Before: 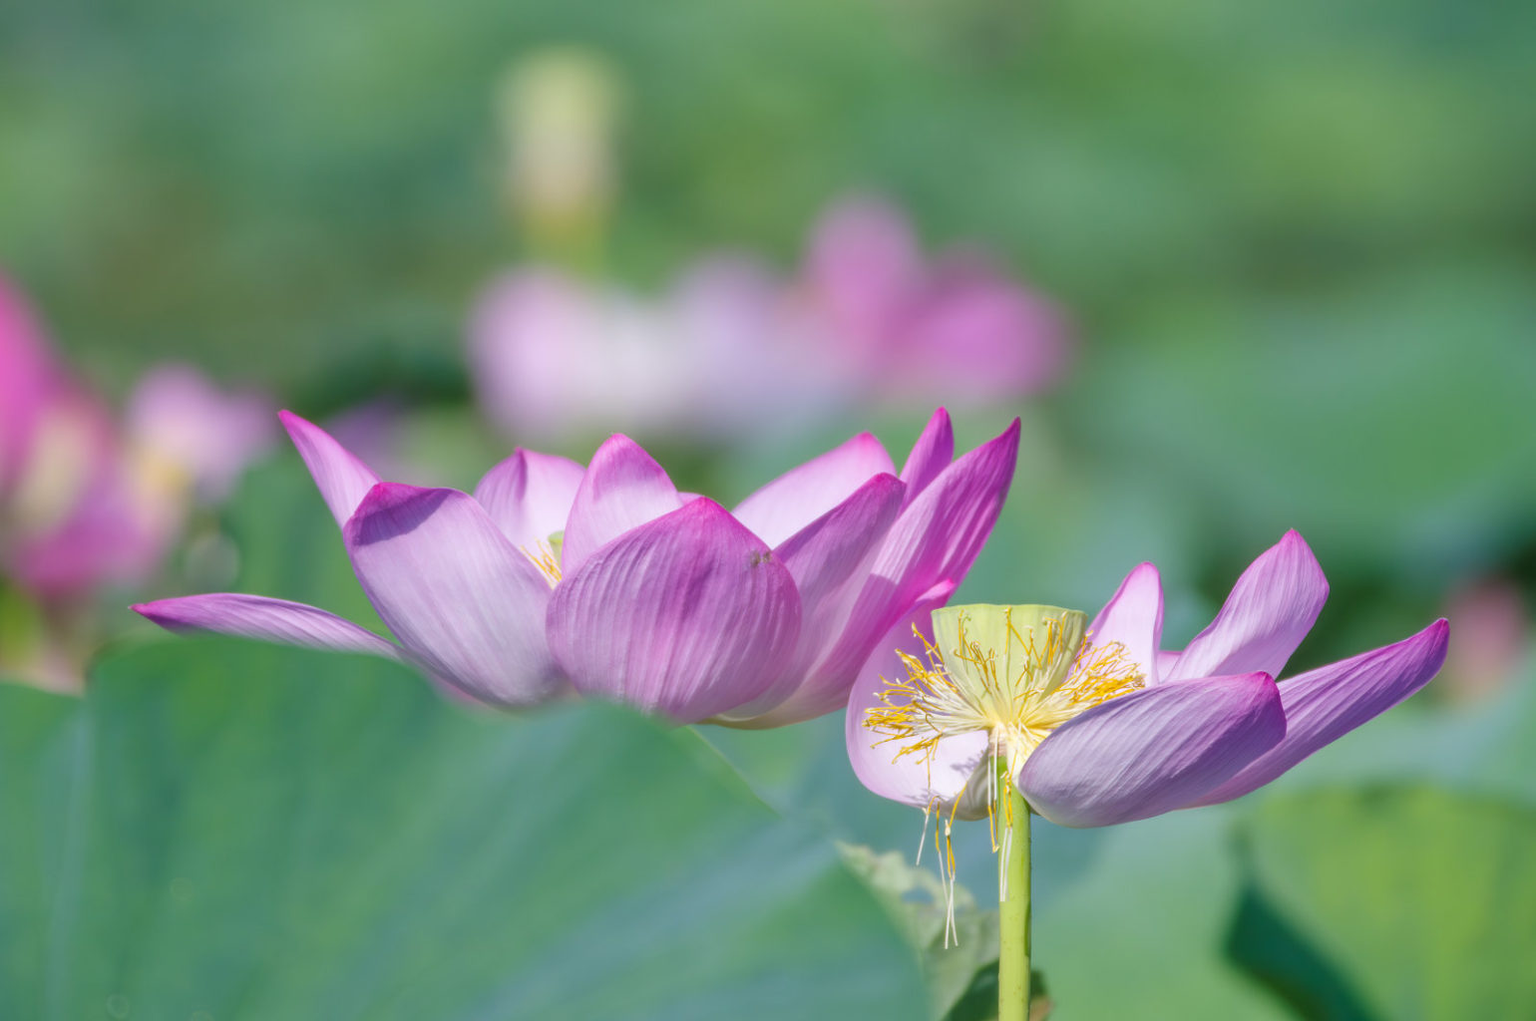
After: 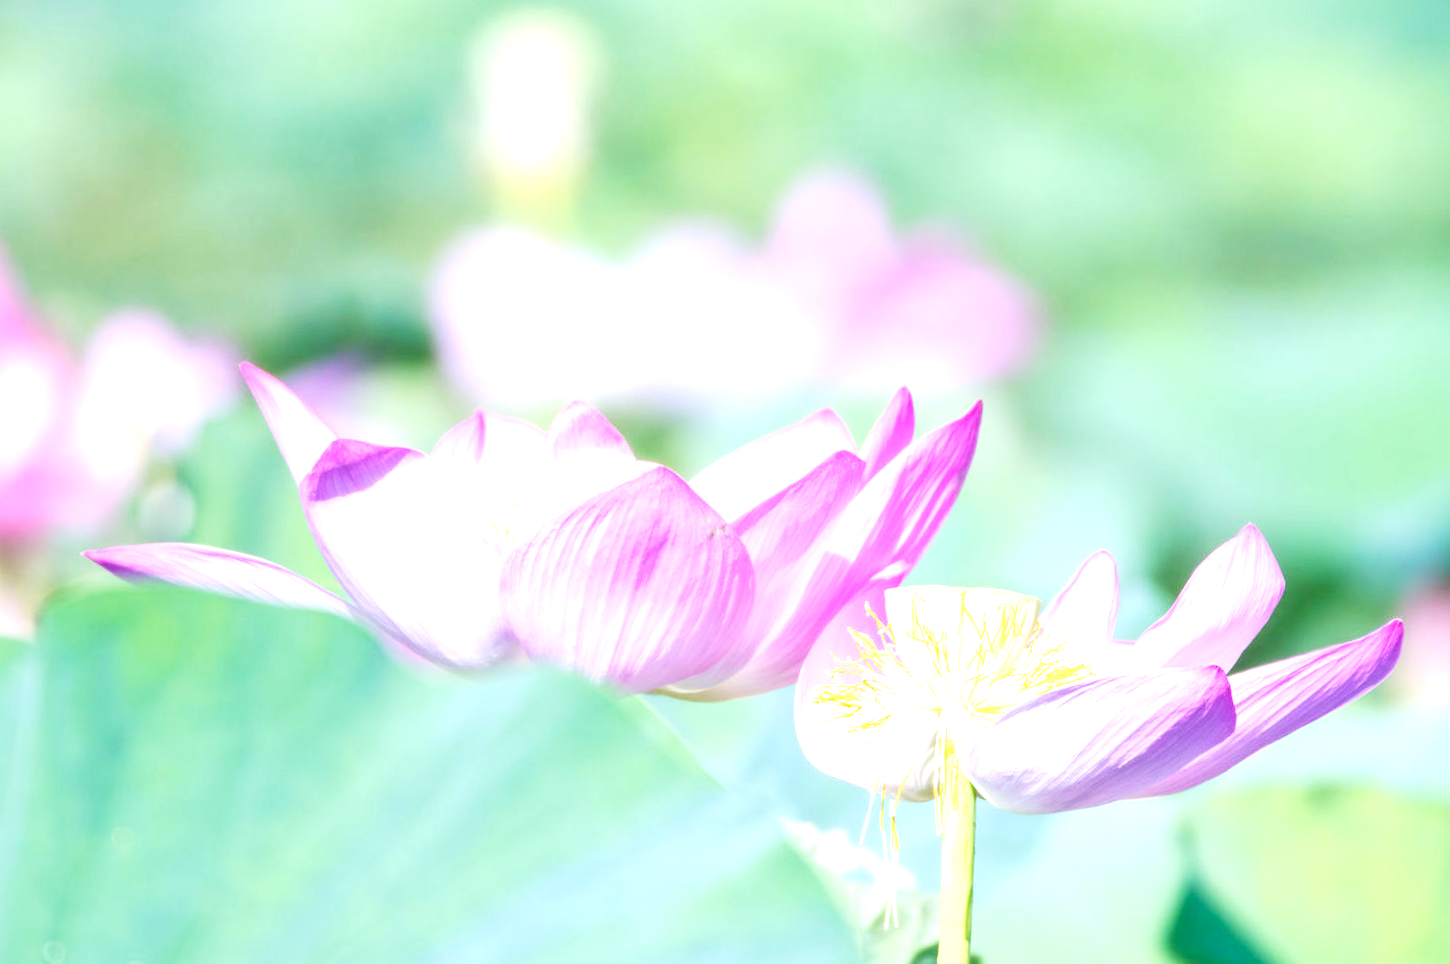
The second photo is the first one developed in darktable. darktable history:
tone curve: curves: ch0 [(0, 0) (0.003, 0.014) (0.011, 0.019) (0.025, 0.026) (0.044, 0.037) (0.069, 0.053) (0.1, 0.083) (0.136, 0.121) (0.177, 0.163) (0.224, 0.22) (0.277, 0.281) (0.335, 0.354) (0.399, 0.436) (0.468, 0.526) (0.543, 0.612) (0.623, 0.706) (0.709, 0.79) (0.801, 0.858) (0.898, 0.925) (1, 1)], preserve colors none
shadows and highlights: radius 110.86, shadows 51.09, white point adjustment 9.16, highlights -4.17, highlights color adjustment 32.2%, soften with gaussian
color calibration: illuminant as shot in camera, x 0.358, y 0.373, temperature 4628.91 K
exposure: black level correction 0, exposure 1.2 EV, compensate exposure bias true, compensate highlight preservation false
crop and rotate: angle -2.38°
